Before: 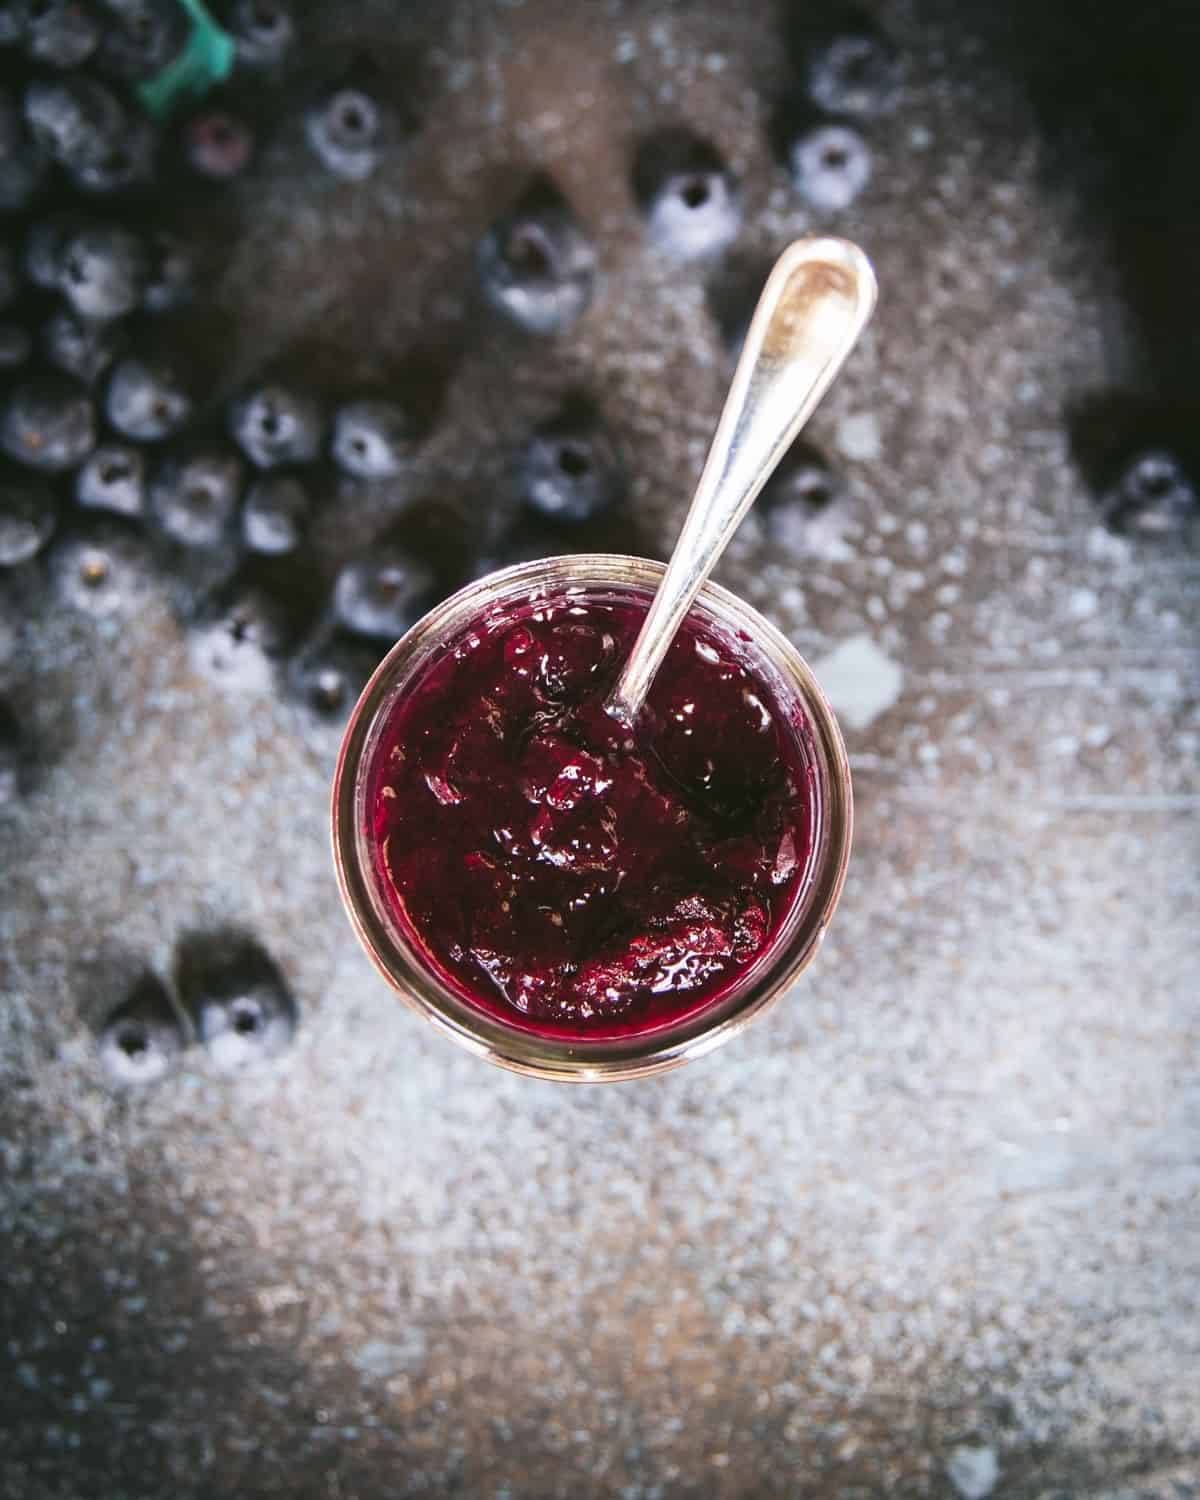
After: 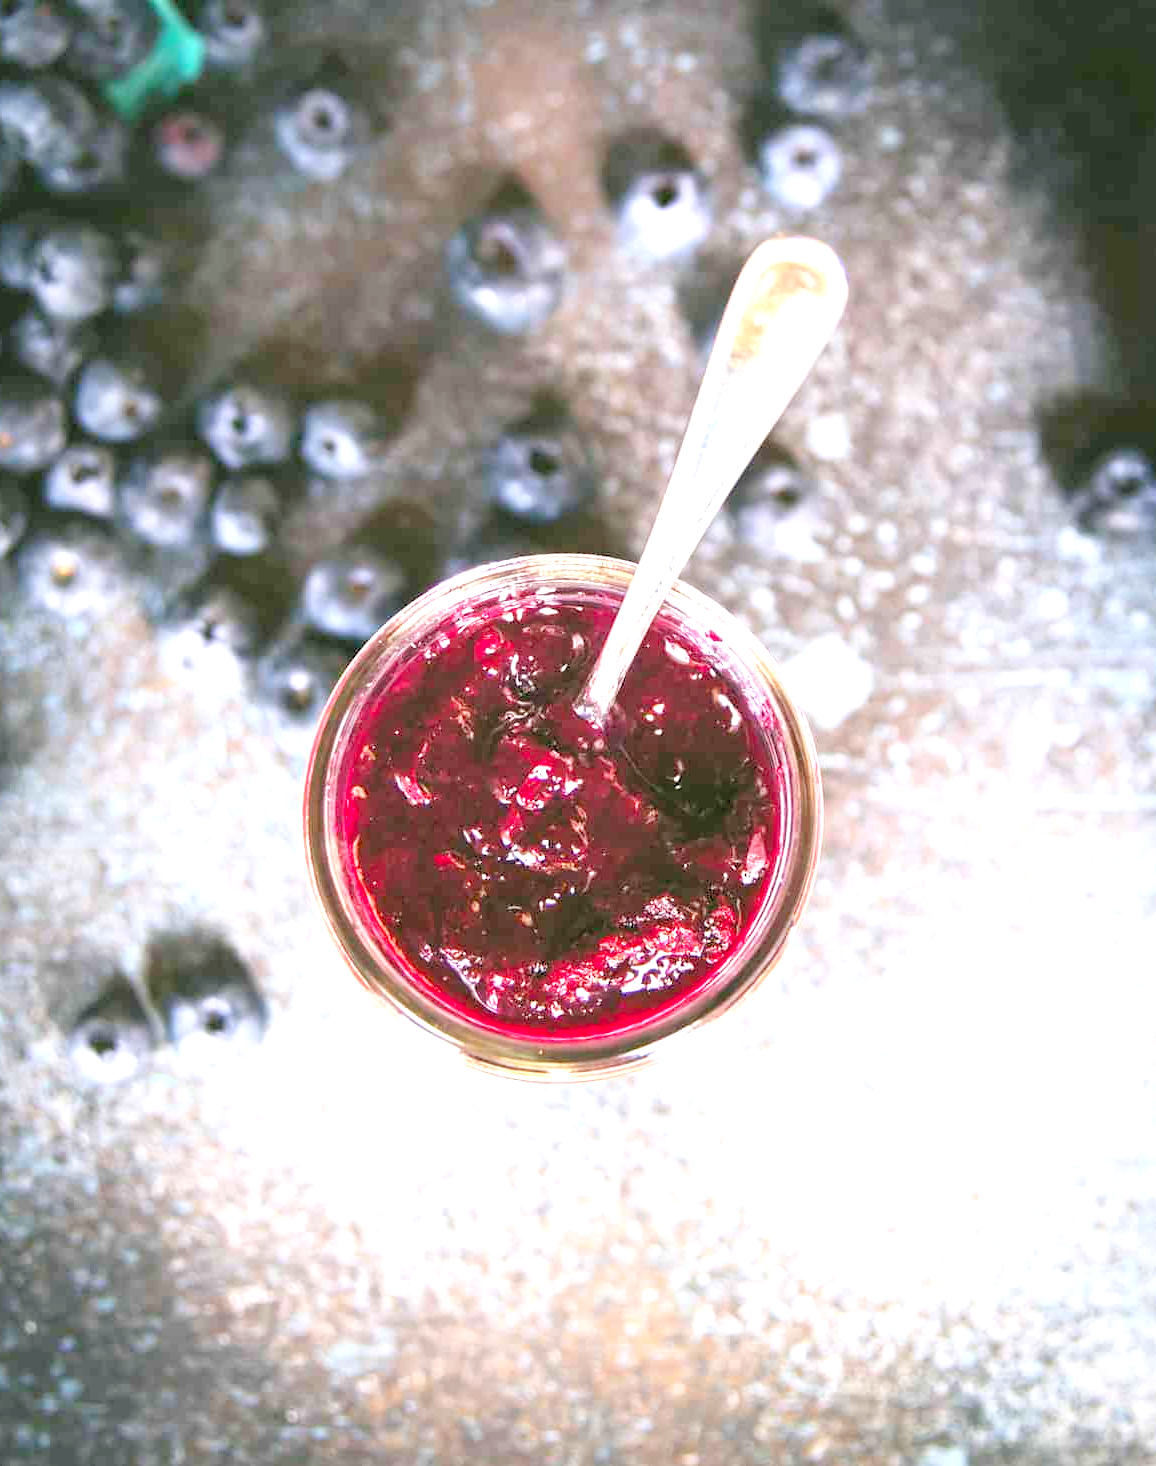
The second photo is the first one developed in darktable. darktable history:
crop and rotate: left 2.536%, right 1.107%, bottom 2.246%
levels: levels [0.072, 0.414, 0.976]
exposure: black level correction 0.001, exposure 1.05 EV, compensate exposure bias true, compensate highlight preservation false
